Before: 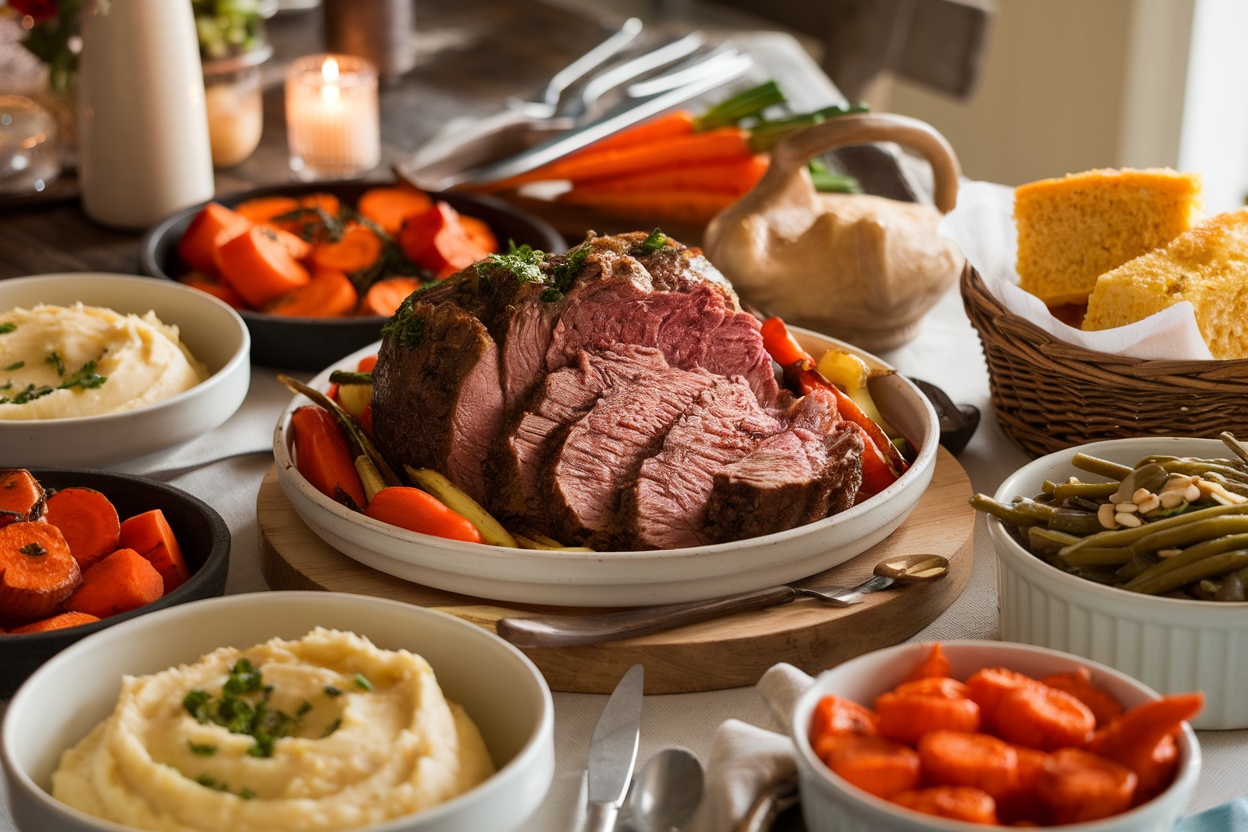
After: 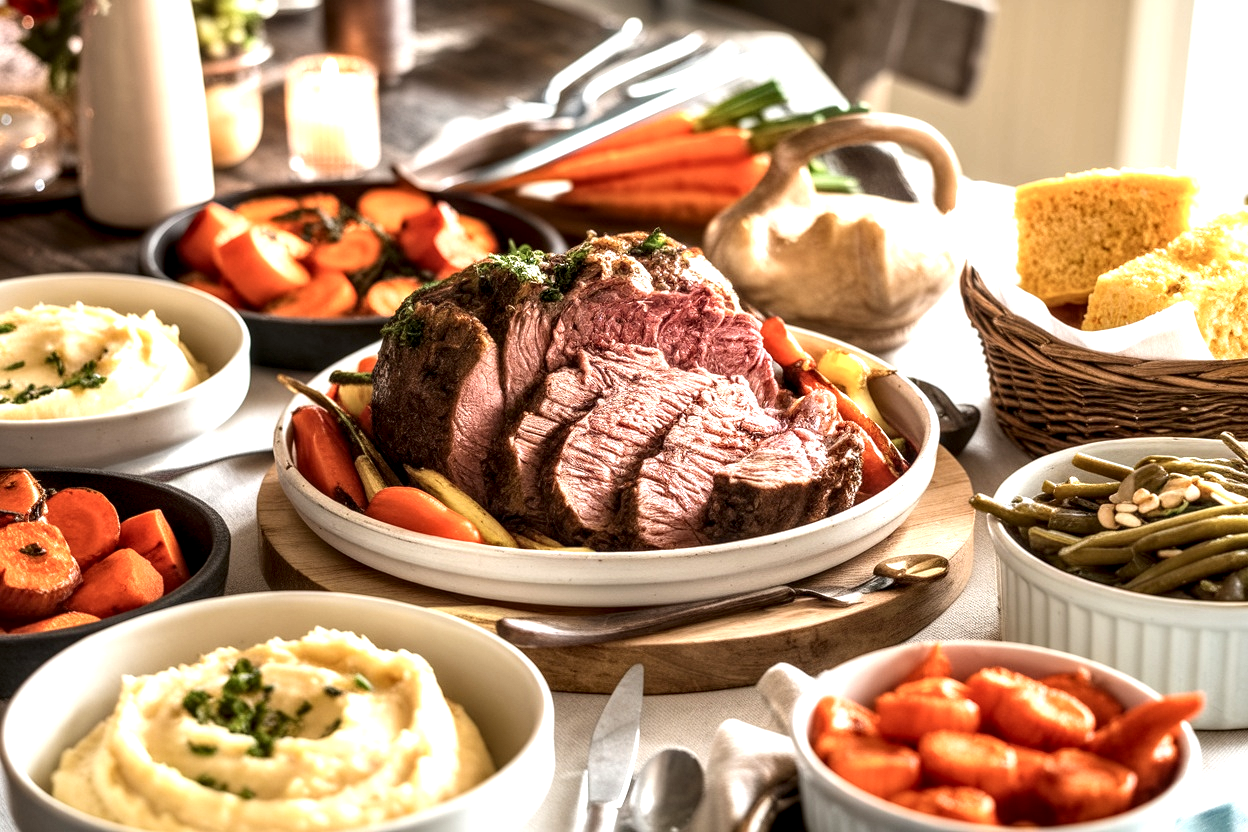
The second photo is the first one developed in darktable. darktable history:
color correction: highlights b* -0.061
contrast brightness saturation: contrast 0.111, saturation -0.151
base curve: preserve colors none
exposure: black level correction 0, exposure 1.096 EV, compensate highlight preservation false
local contrast: detail 160%
